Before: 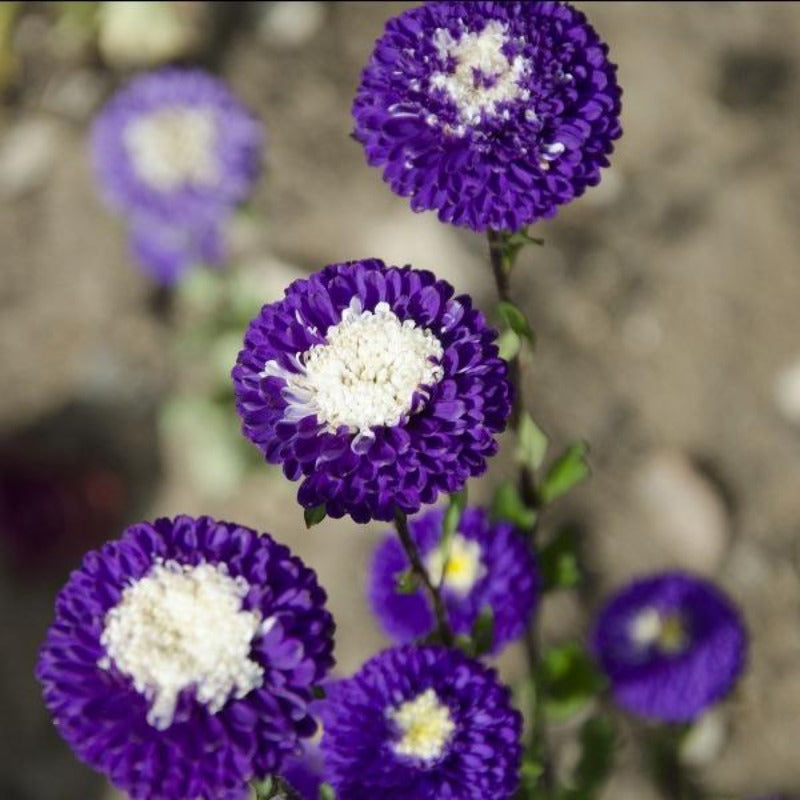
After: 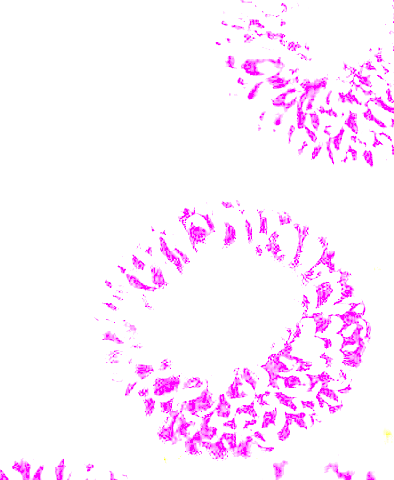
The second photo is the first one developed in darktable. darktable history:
exposure: exposure 8 EV, compensate highlight preservation false
crop: left 17.835%, top 7.675%, right 32.881%, bottom 32.213%
